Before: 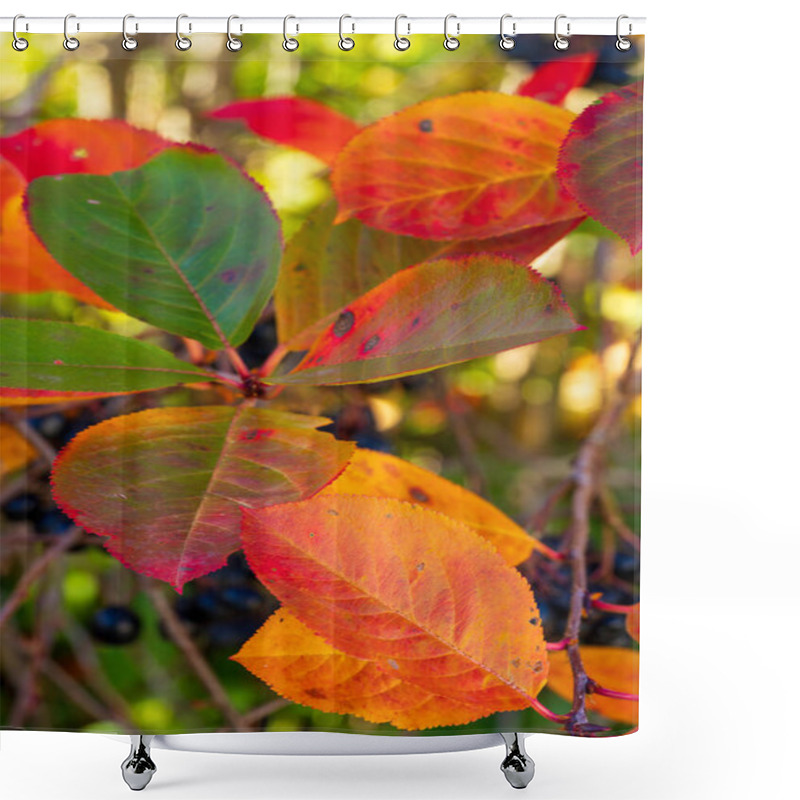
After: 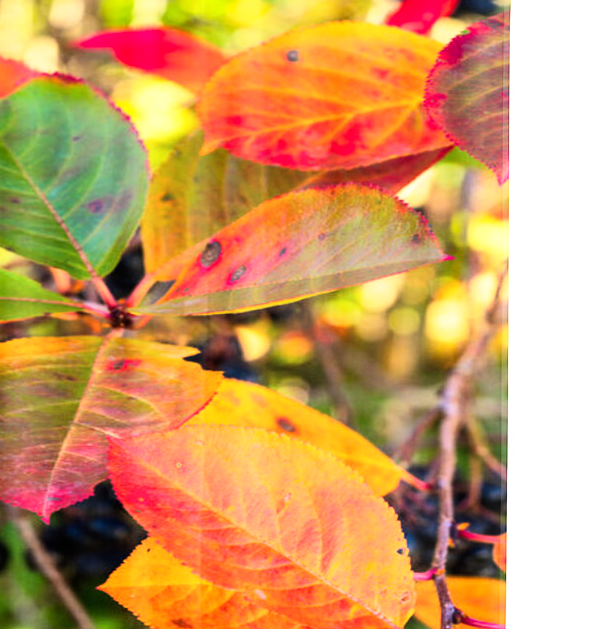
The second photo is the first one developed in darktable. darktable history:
base curve: curves: ch0 [(0, 0) (0.007, 0.004) (0.027, 0.03) (0.046, 0.07) (0.207, 0.54) (0.442, 0.872) (0.673, 0.972) (1, 1)]
crop: left 16.705%, top 8.75%, right 8.496%, bottom 12.51%
shadows and highlights: shadows 29.25, highlights -29.65, low approximation 0.01, soften with gaussian
